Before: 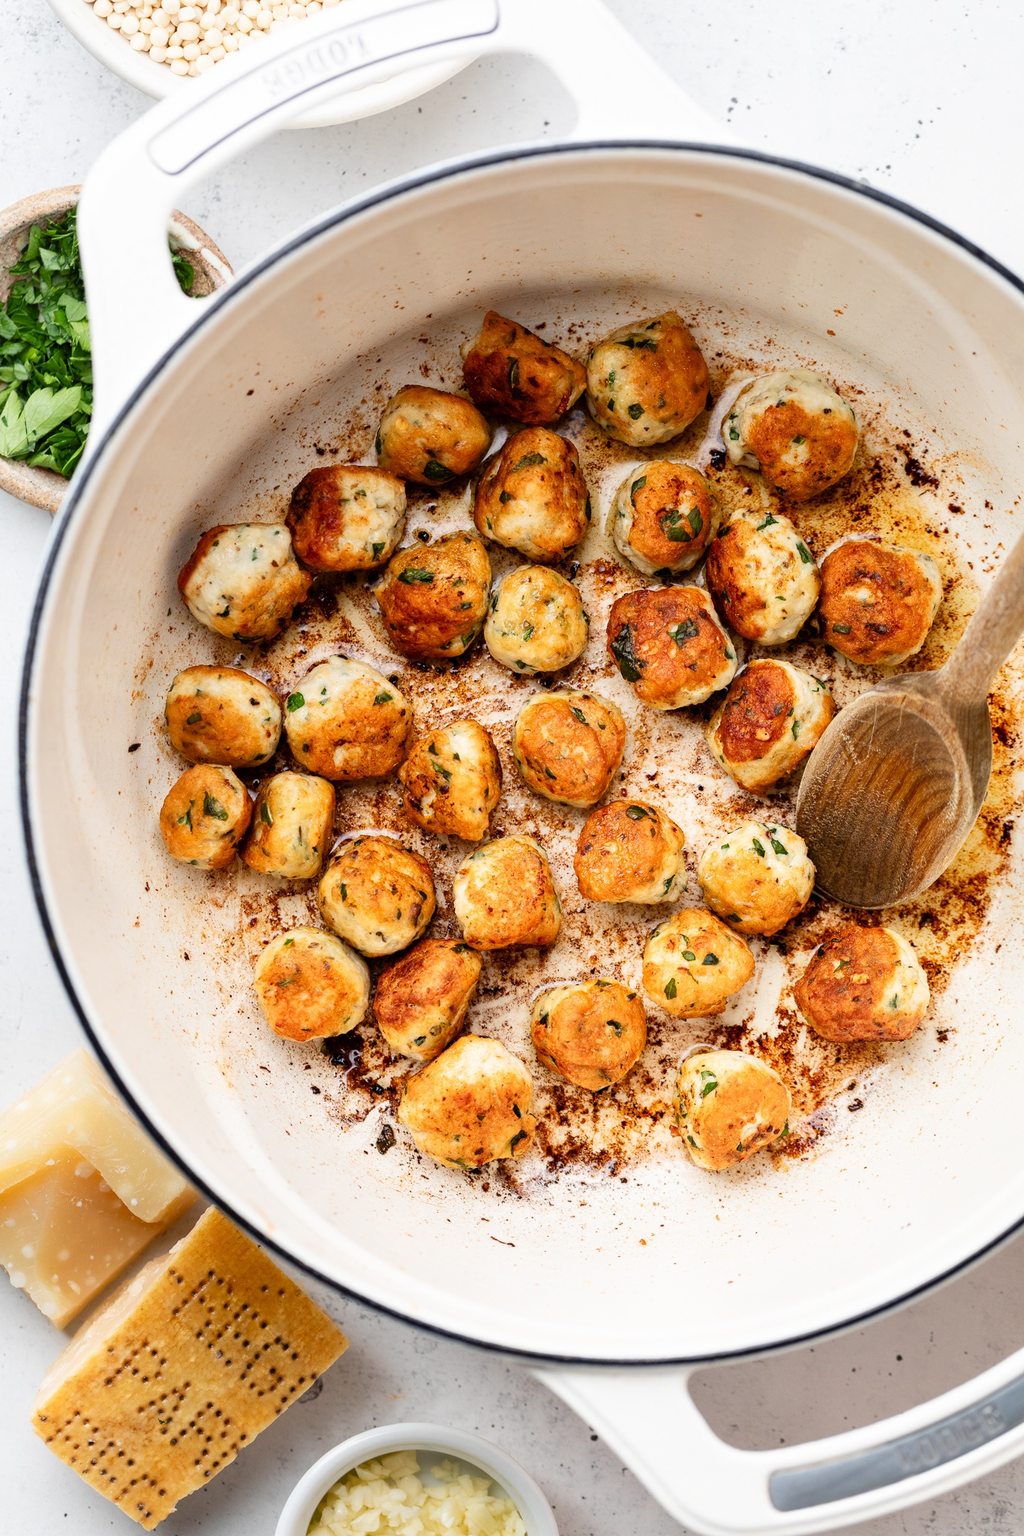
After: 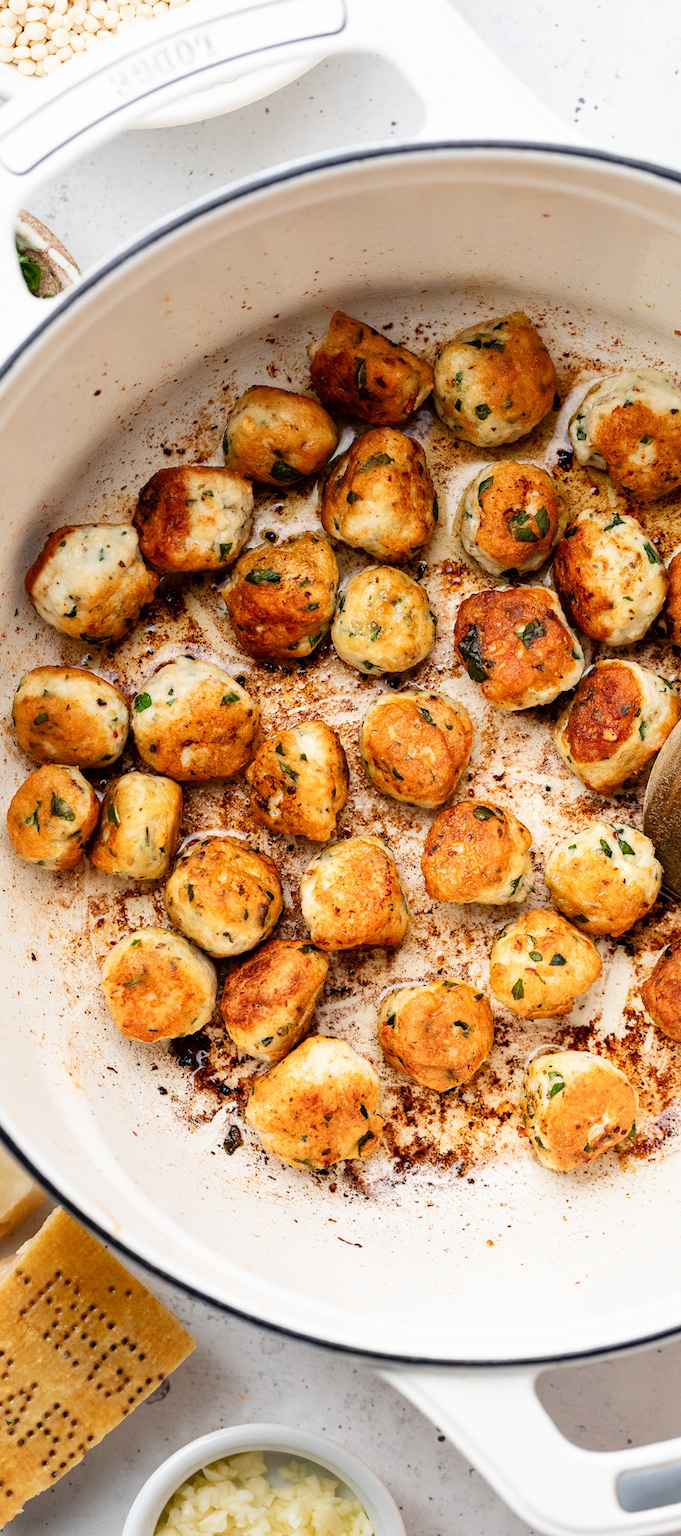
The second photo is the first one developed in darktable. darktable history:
crop and rotate: left 15.015%, right 18.421%
